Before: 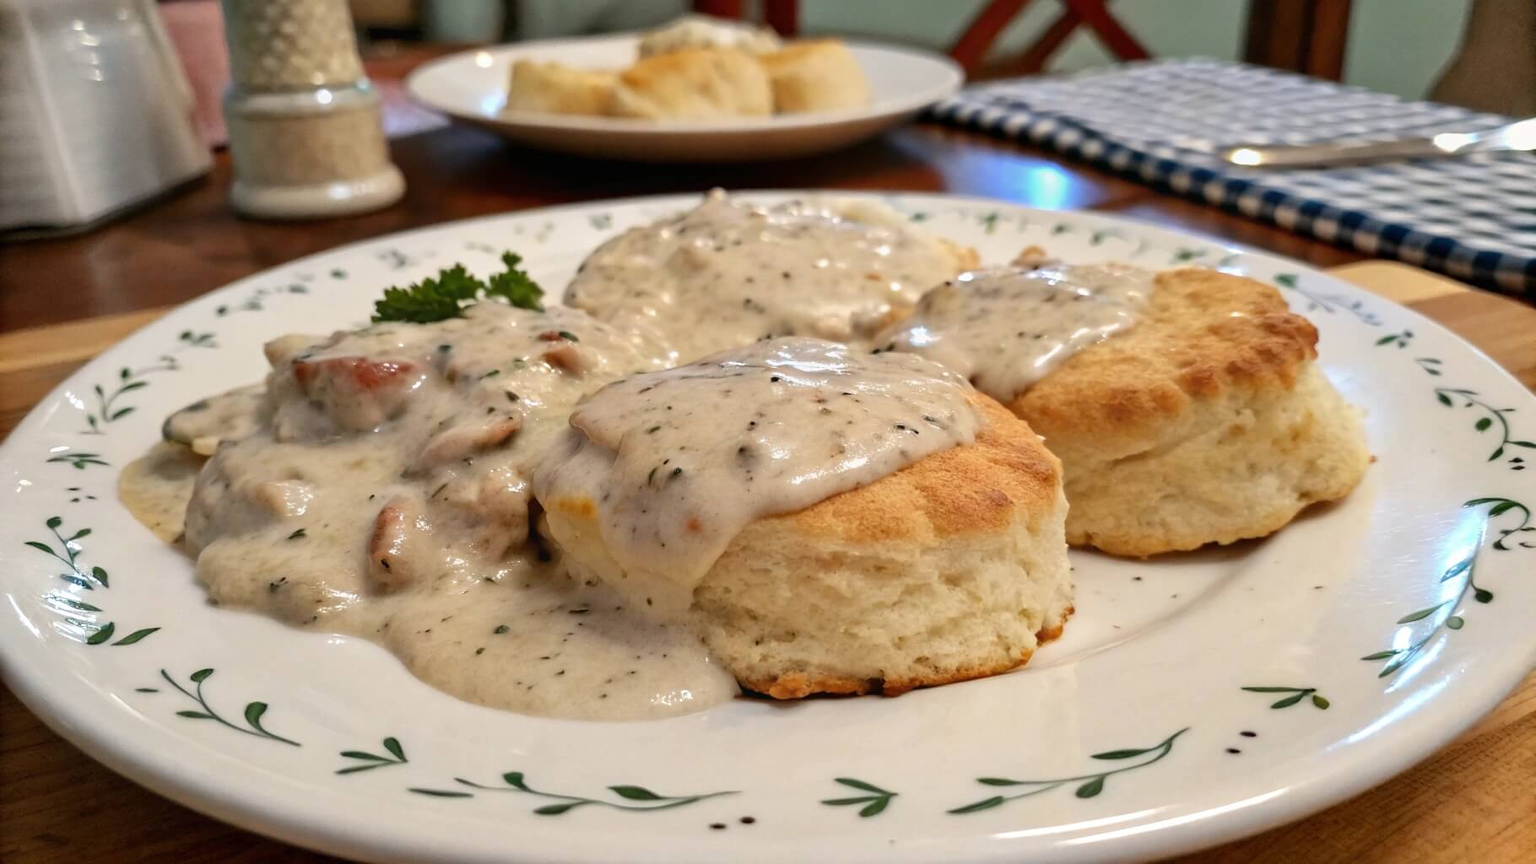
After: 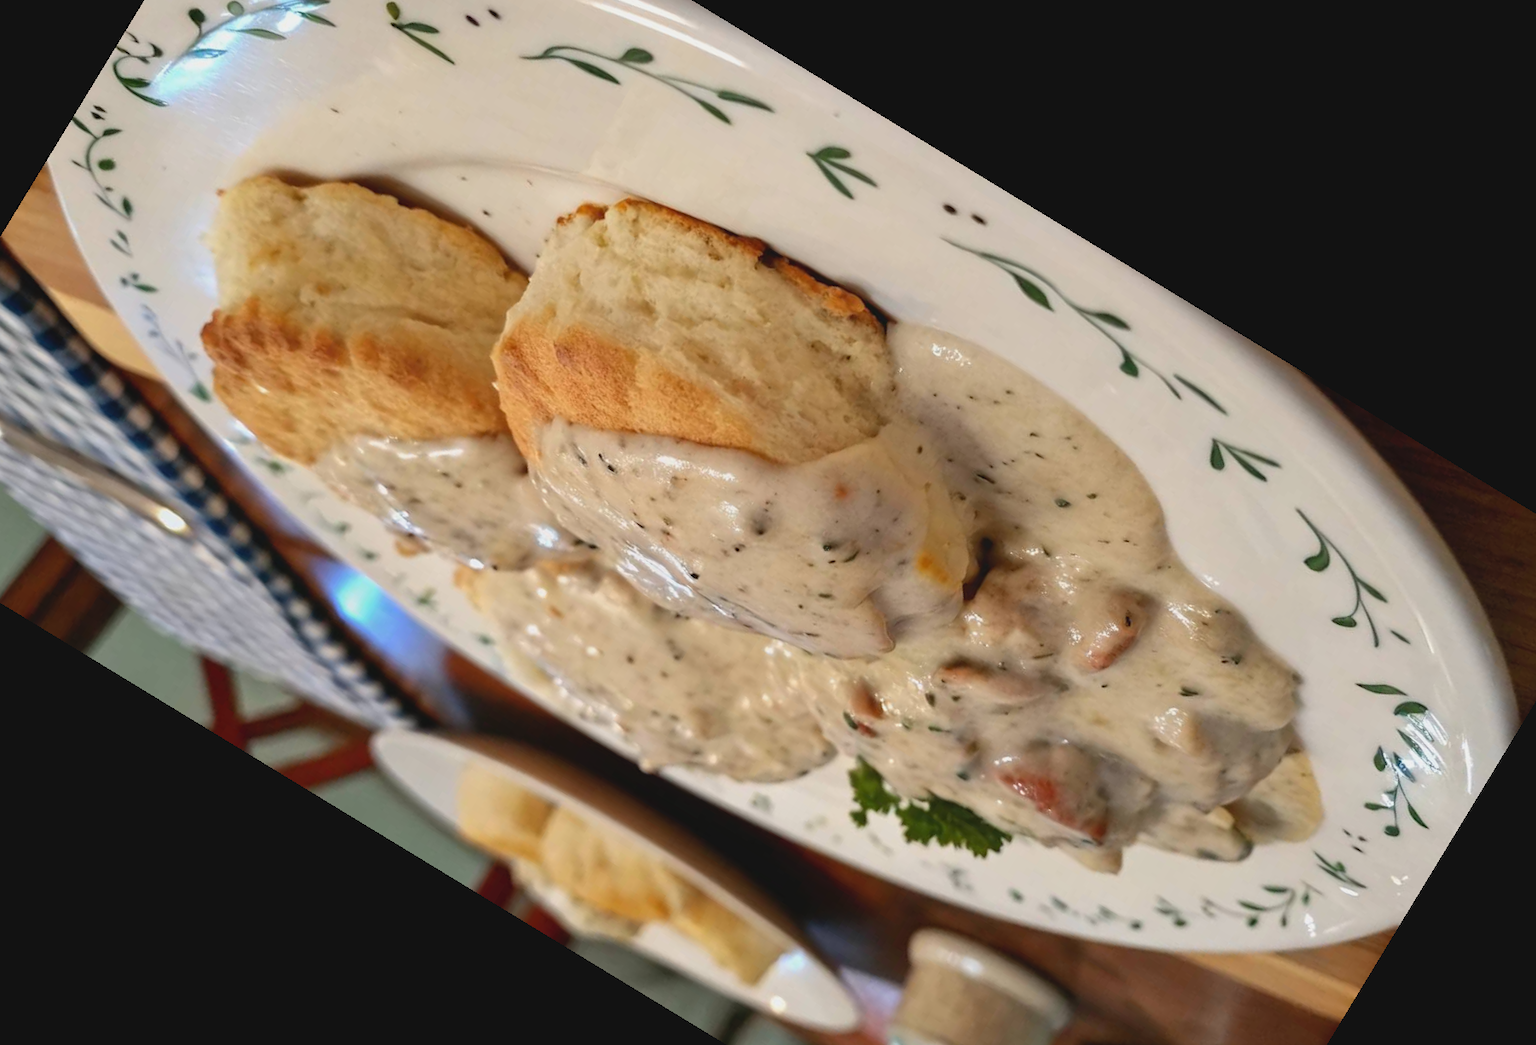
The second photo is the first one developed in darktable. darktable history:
contrast brightness saturation: contrast -0.11
crop and rotate: angle 148.68°, left 9.111%, top 15.603%, right 4.588%, bottom 17.041%
exposure: compensate highlight preservation false
